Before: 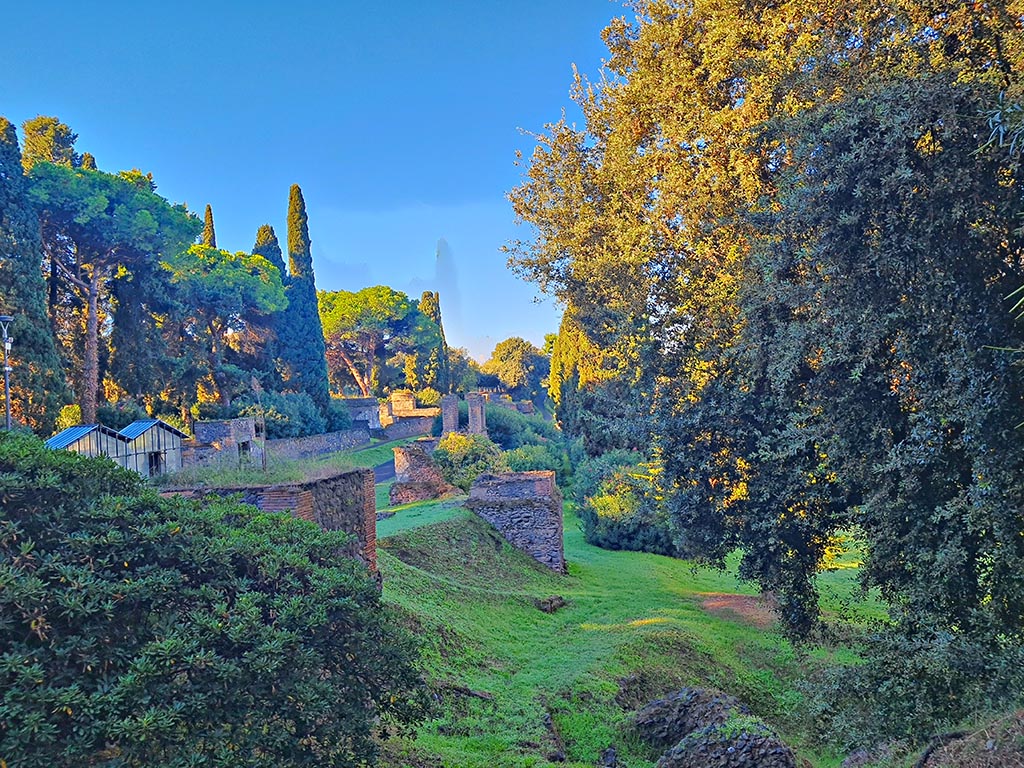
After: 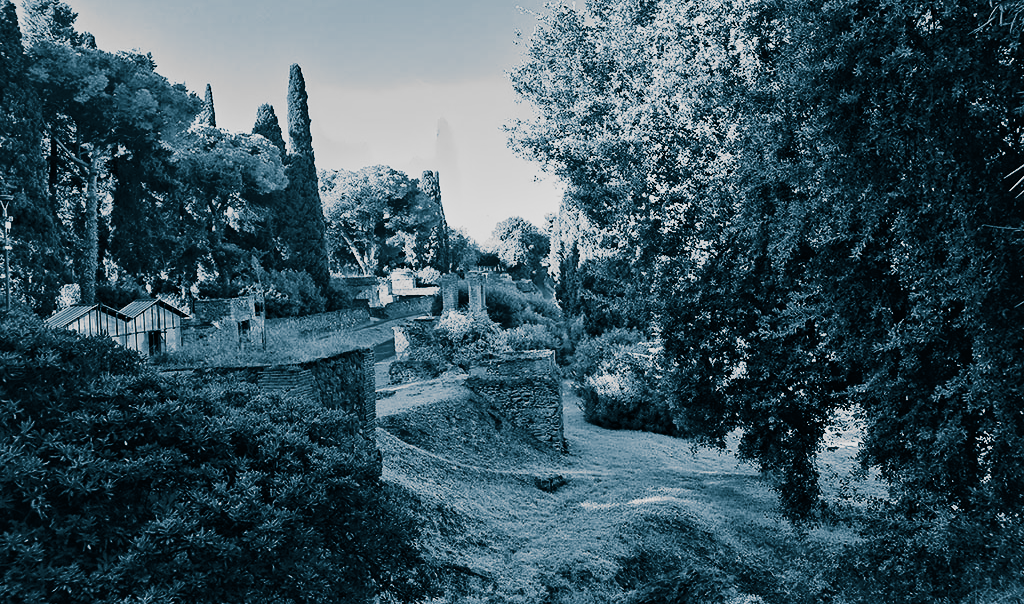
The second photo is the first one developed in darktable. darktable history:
shadows and highlights: shadows 62.66, white point adjustment 0.37, highlights -34.44, compress 83.82%
split-toning: shadows › hue 212.4°, balance -70
crop and rotate: top 15.774%, bottom 5.506%
monochrome: a -71.75, b 75.82
contrast equalizer: octaves 7, y [[0.502, 0.505, 0.512, 0.529, 0.564, 0.588], [0.5 ×6], [0.502, 0.505, 0.512, 0.529, 0.564, 0.588], [0, 0.001, 0.001, 0.004, 0.008, 0.011], [0, 0.001, 0.001, 0.004, 0.008, 0.011]], mix -1
tone curve: curves: ch0 [(0, 0) (0.059, 0.027) (0.178, 0.105) (0.292, 0.233) (0.485, 0.472) (0.837, 0.887) (1, 0.983)]; ch1 [(0, 0) (0.23, 0.166) (0.34, 0.298) (0.371, 0.334) (0.435, 0.413) (0.477, 0.469) (0.499, 0.498) (0.534, 0.551) (0.56, 0.585) (0.754, 0.801) (1, 1)]; ch2 [(0, 0) (0.431, 0.414) (0.498, 0.503) (0.524, 0.531) (0.568, 0.567) (0.6, 0.597) (0.65, 0.651) (0.752, 0.764) (1, 1)], color space Lab, independent channels, preserve colors none
color balance rgb: linear chroma grading › global chroma 16.62%, perceptual saturation grading › highlights -8.63%, perceptual saturation grading › mid-tones 18.66%, perceptual saturation grading › shadows 28.49%, perceptual brilliance grading › highlights 14.22%, perceptual brilliance grading › shadows -18.96%, global vibrance 27.71%
sigmoid: contrast 1.7, skew -0.2, preserve hue 0%, red attenuation 0.1, red rotation 0.035, green attenuation 0.1, green rotation -0.017, blue attenuation 0.15, blue rotation -0.052, base primaries Rec2020
